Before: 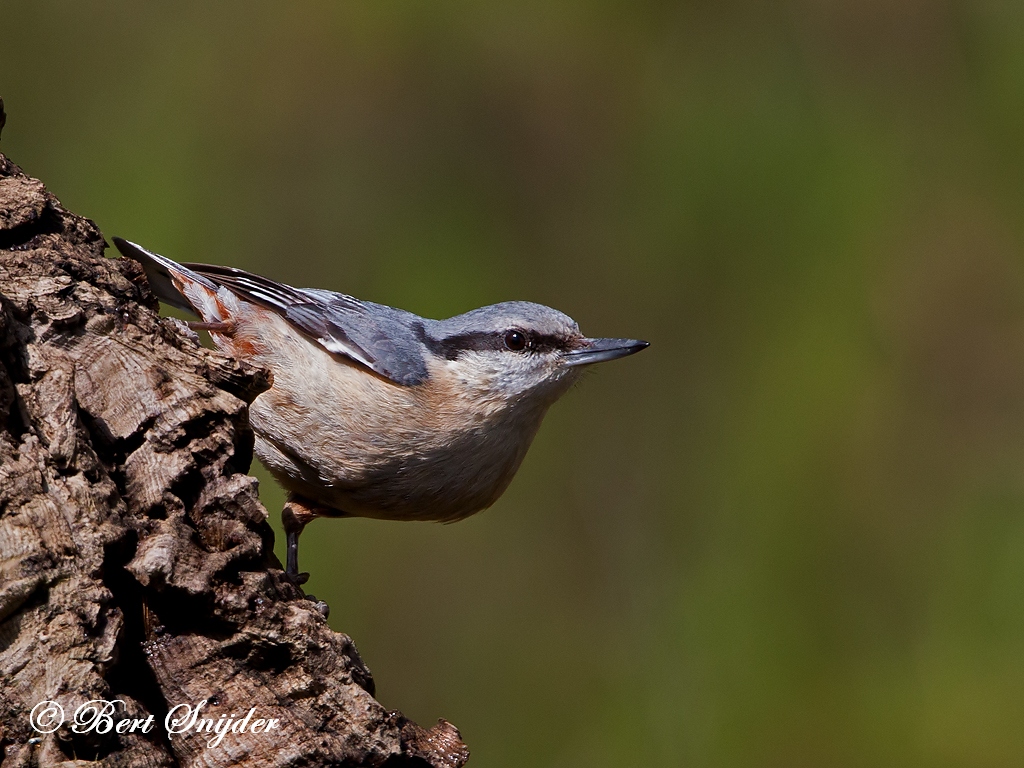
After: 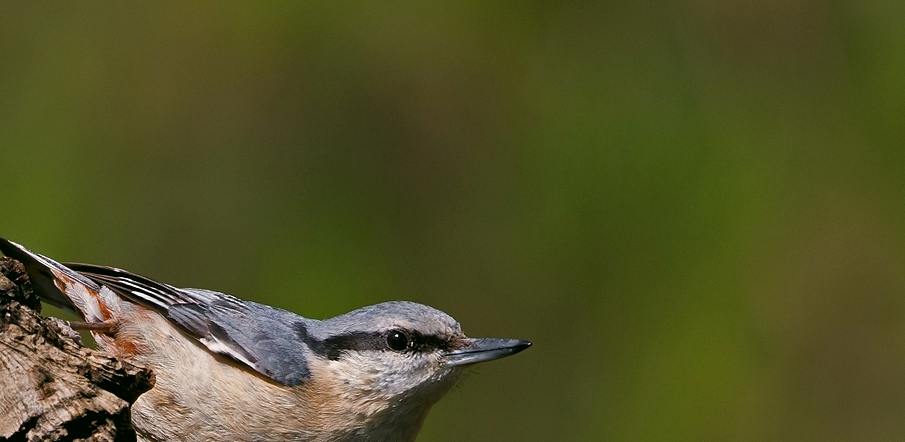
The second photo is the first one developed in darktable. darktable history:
levels: levels [0.016, 0.5, 0.996]
crop and rotate: left 11.591%, bottom 42.323%
color correction: highlights a* 4.31, highlights b* 4.95, shadows a* -7.64, shadows b* 4.99
